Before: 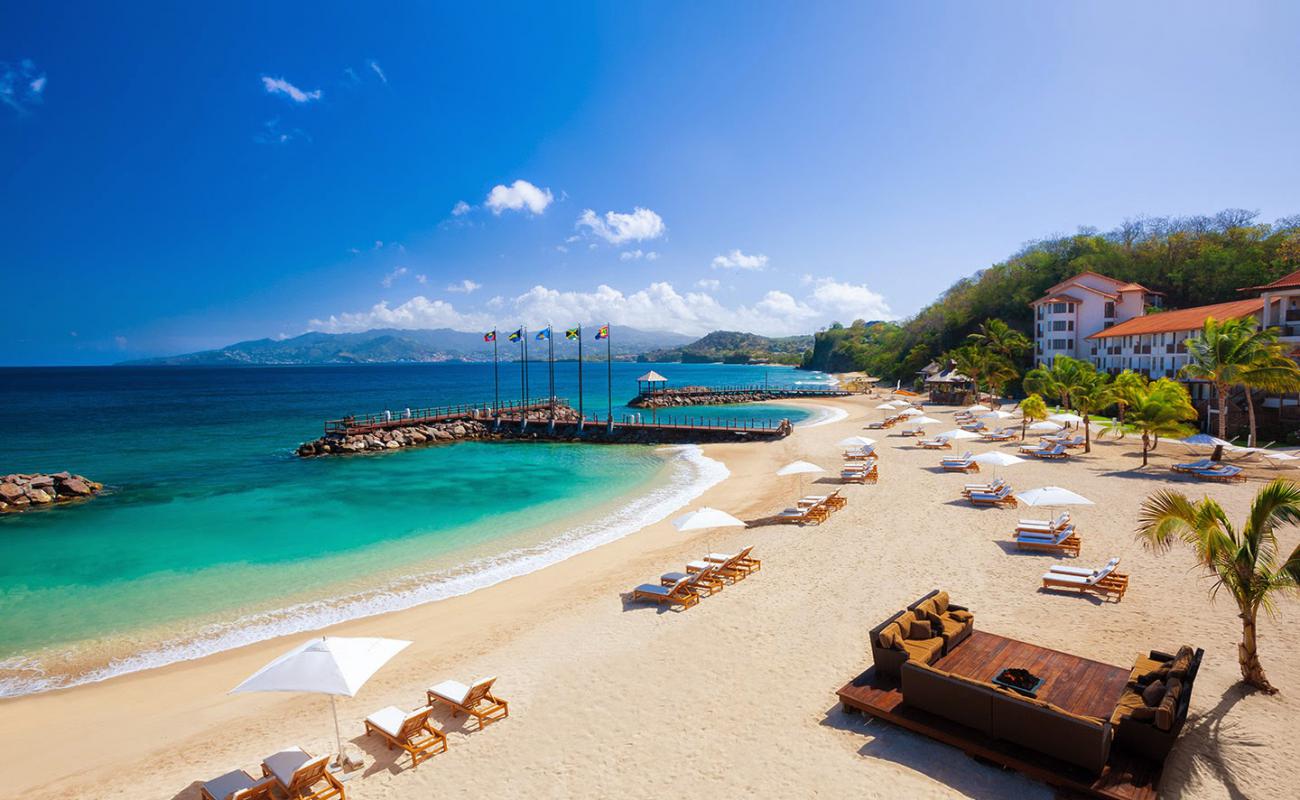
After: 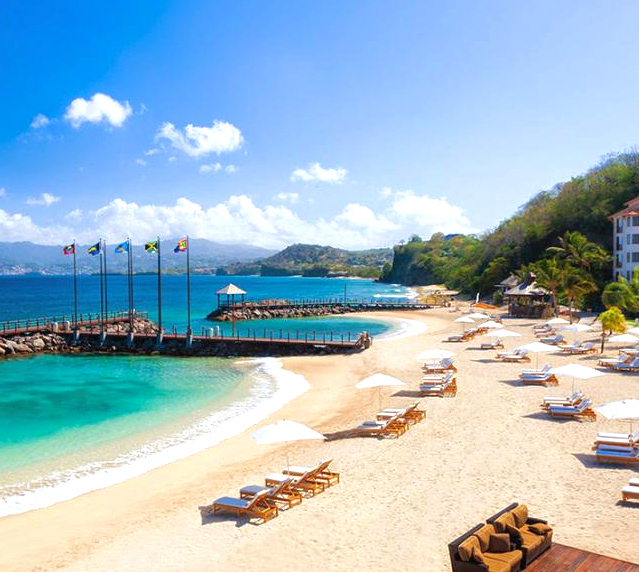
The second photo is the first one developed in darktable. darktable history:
crop: left 32.419%, top 10.969%, right 18.419%, bottom 17.531%
shadows and highlights: shadows 24.79, highlights -25.17, shadows color adjustment 99.17%, highlights color adjustment 0.59%
tone equalizer: -8 EV -0.431 EV, -7 EV -0.425 EV, -6 EV -0.365 EV, -5 EV -0.224 EV, -3 EV 0.255 EV, -2 EV 0.337 EV, -1 EV 0.389 EV, +0 EV 0.437 EV
